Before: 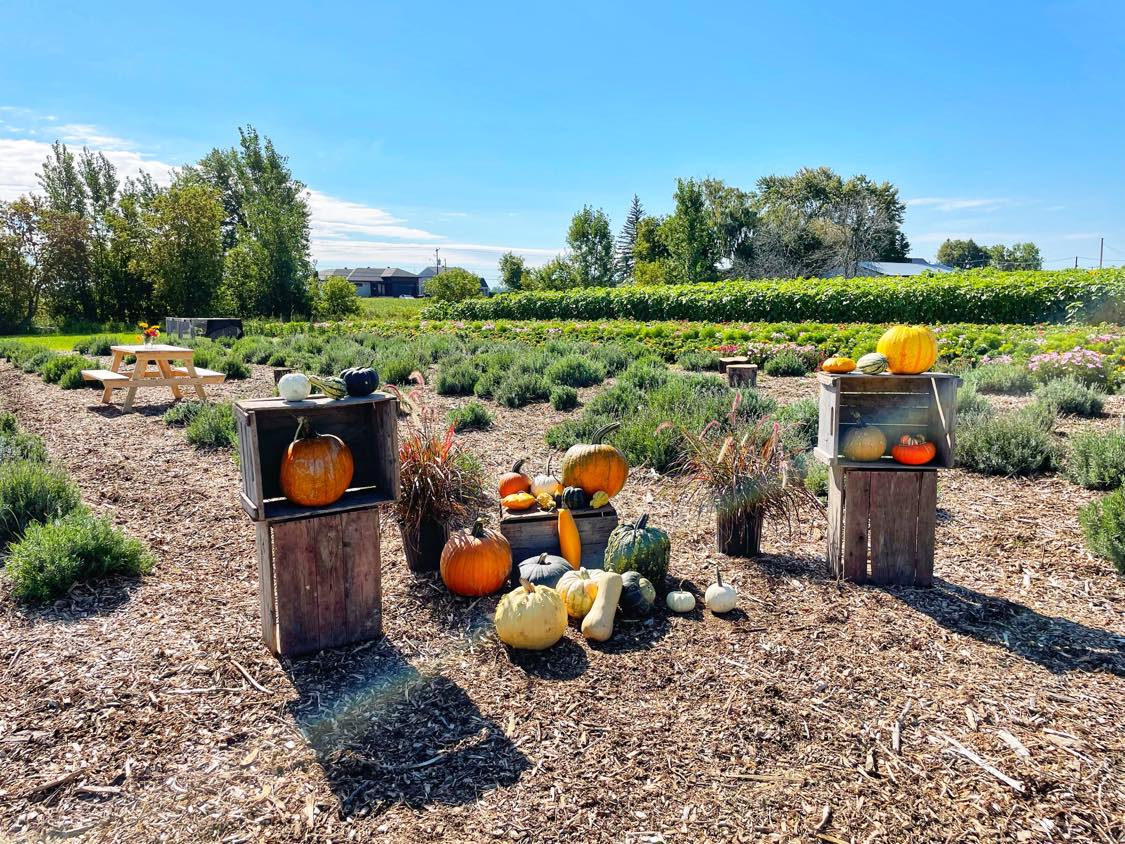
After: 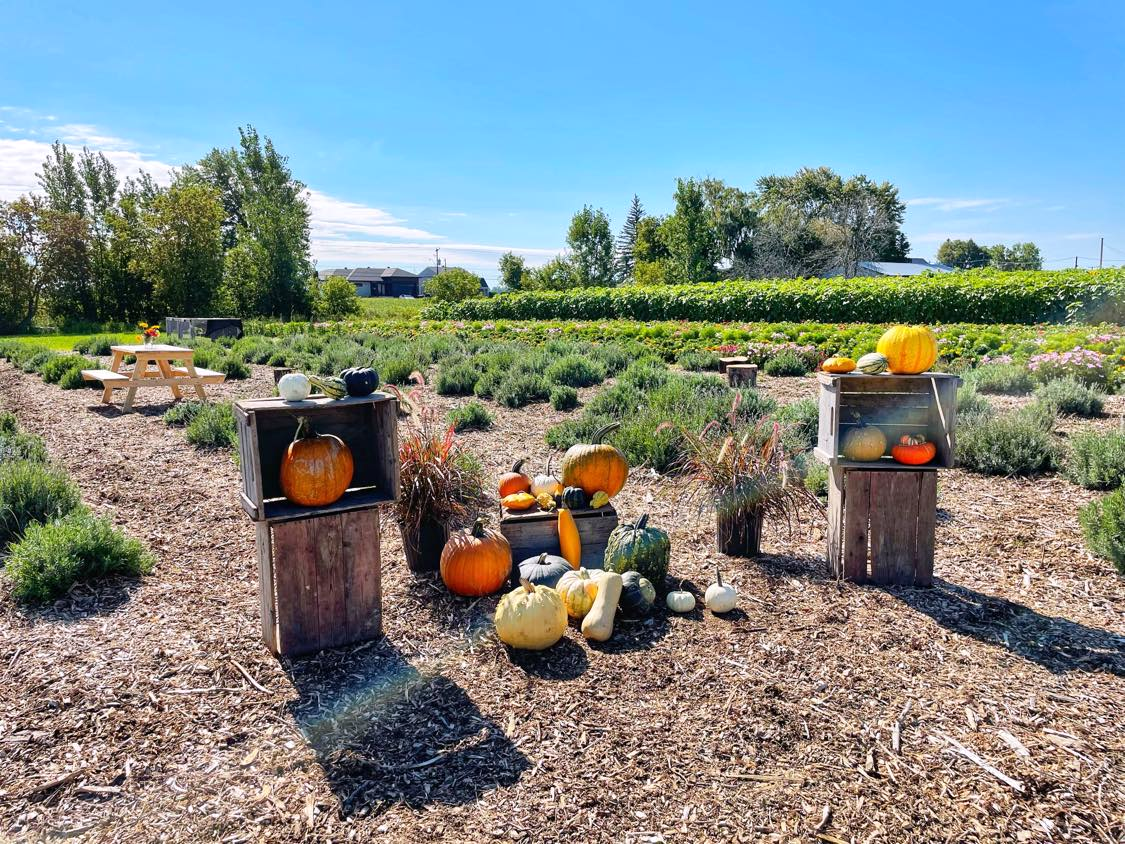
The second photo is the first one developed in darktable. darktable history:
white balance: red 1.009, blue 1.027
shadows and highlights: shadows 37.27, highlights -28.18, soften with gaussian
